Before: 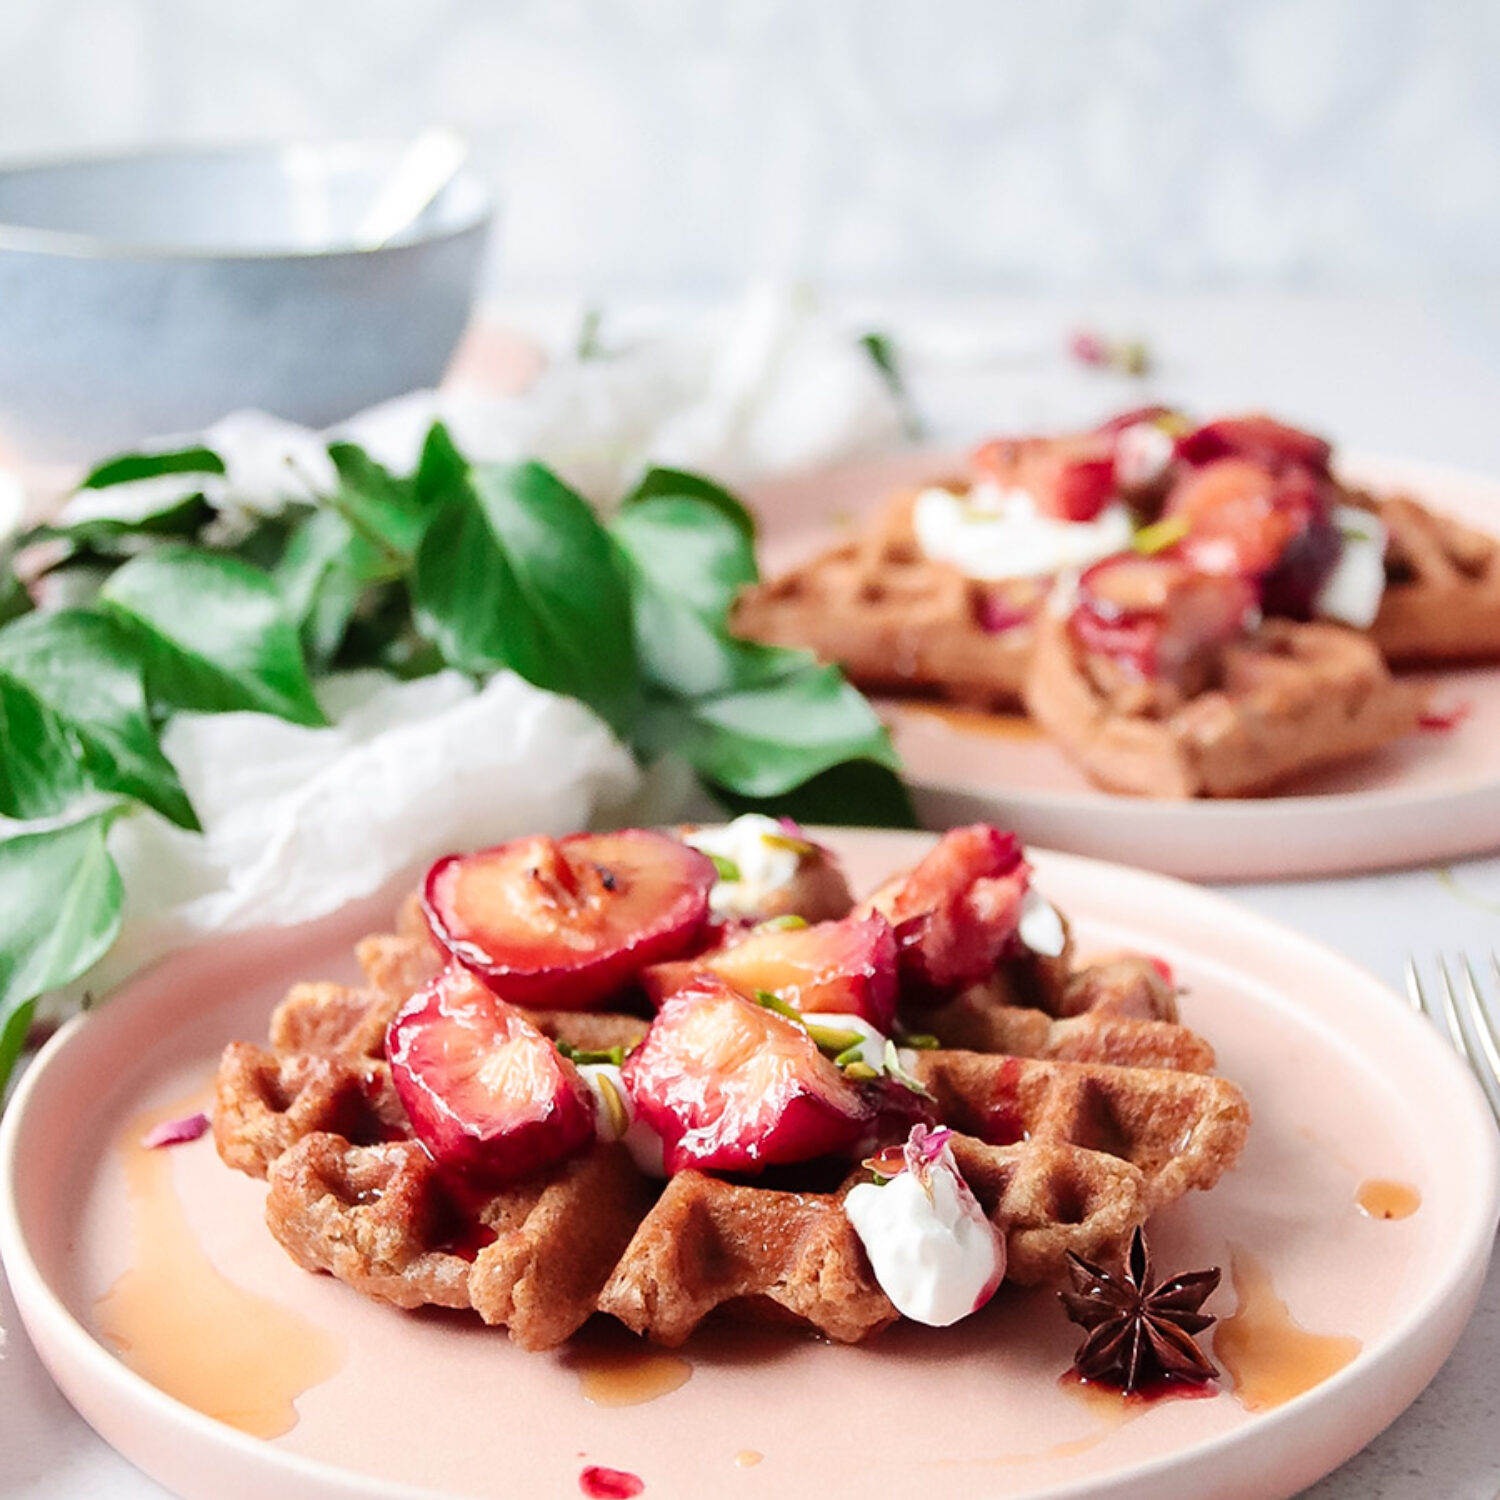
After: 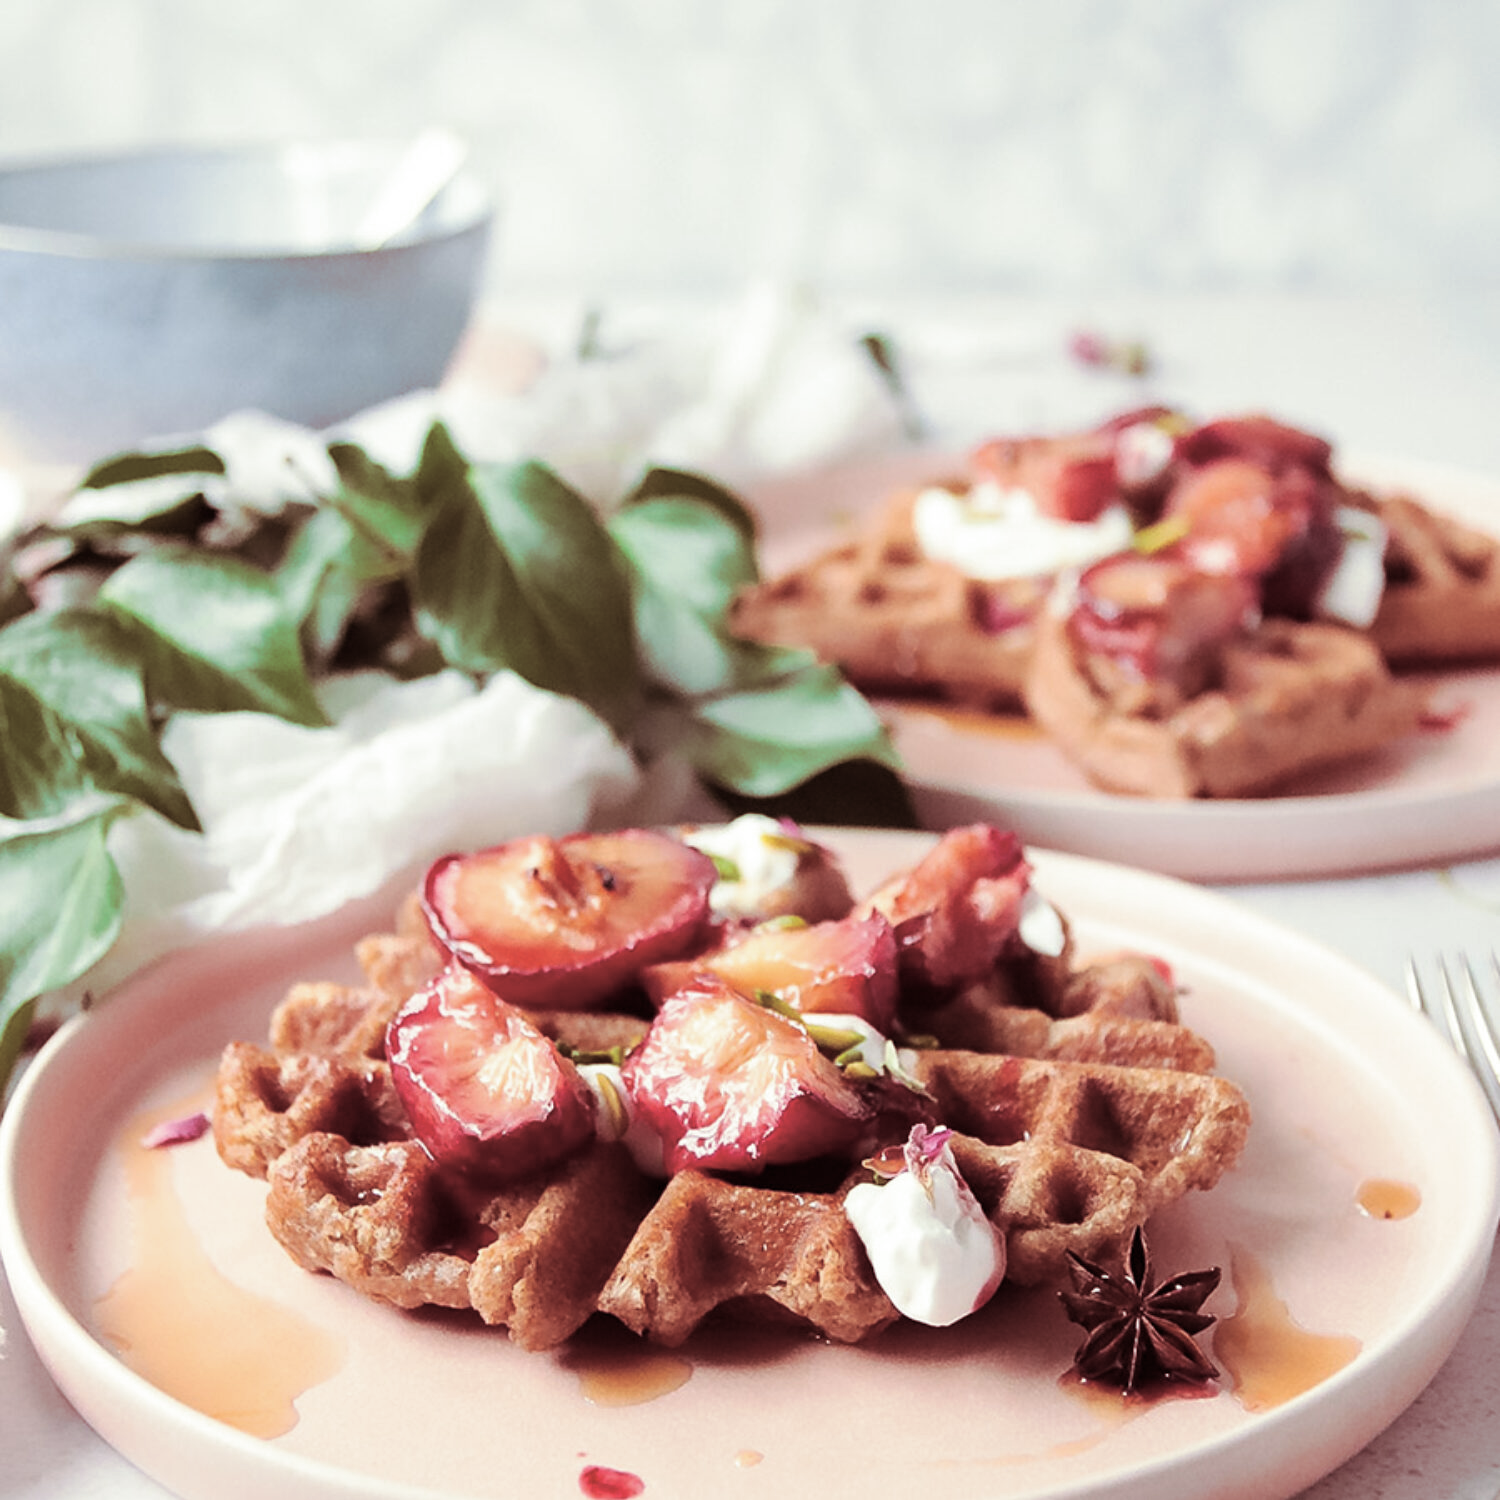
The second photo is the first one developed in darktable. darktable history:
contrast brightness saturation: saturation -0.17
split-toning: on, module defaults
